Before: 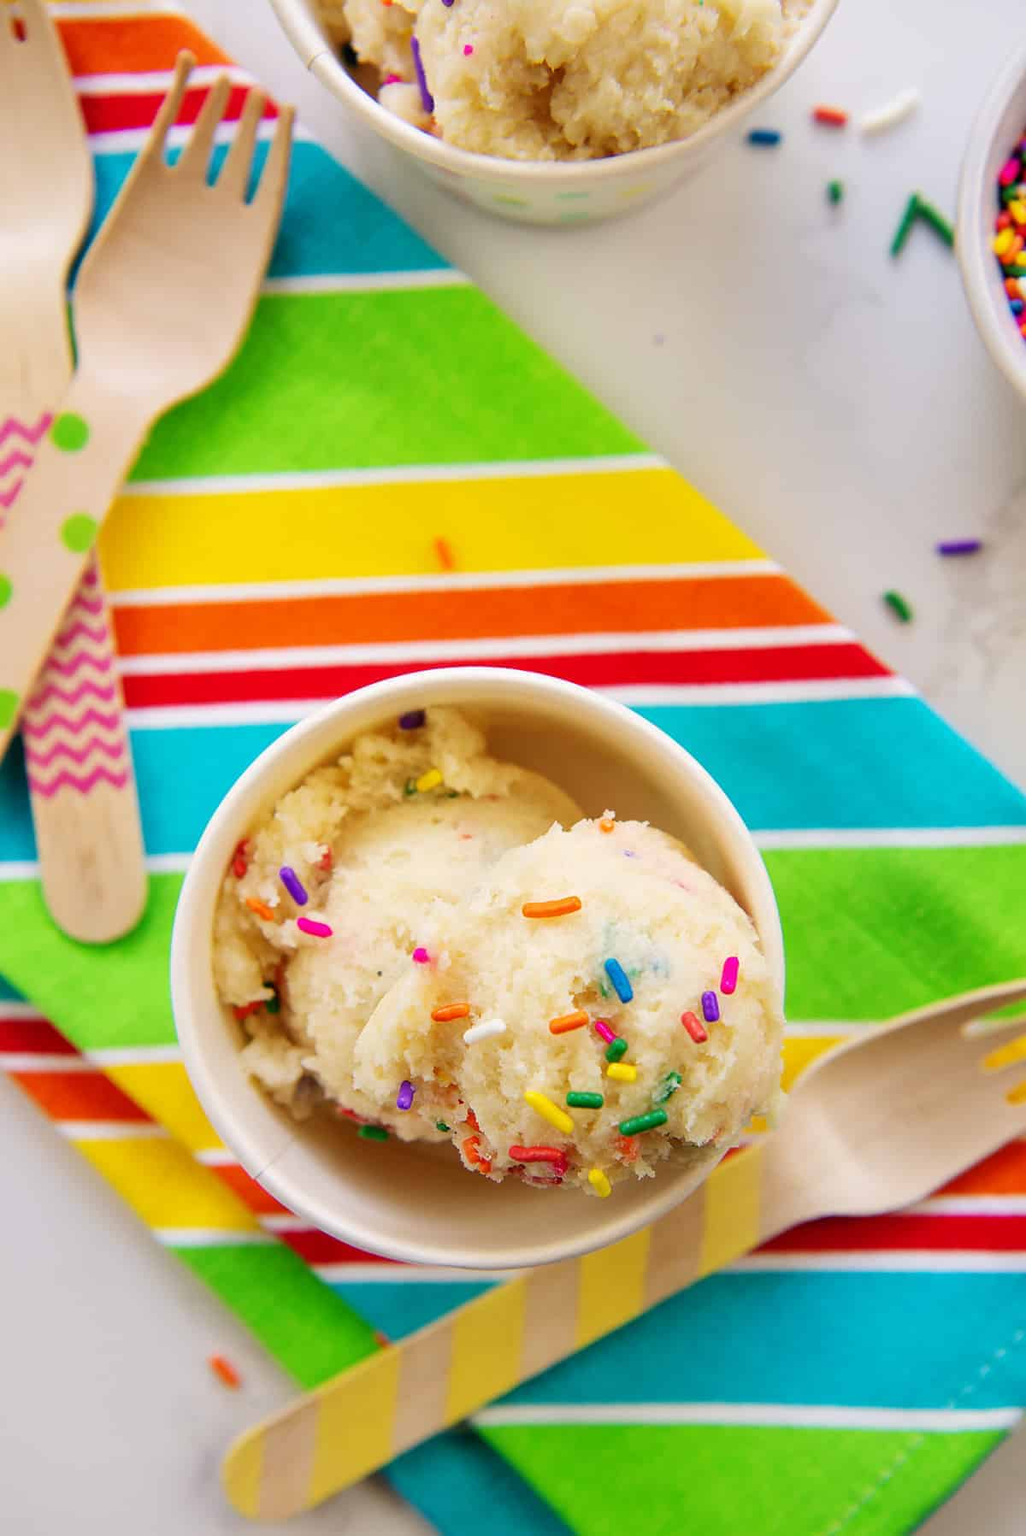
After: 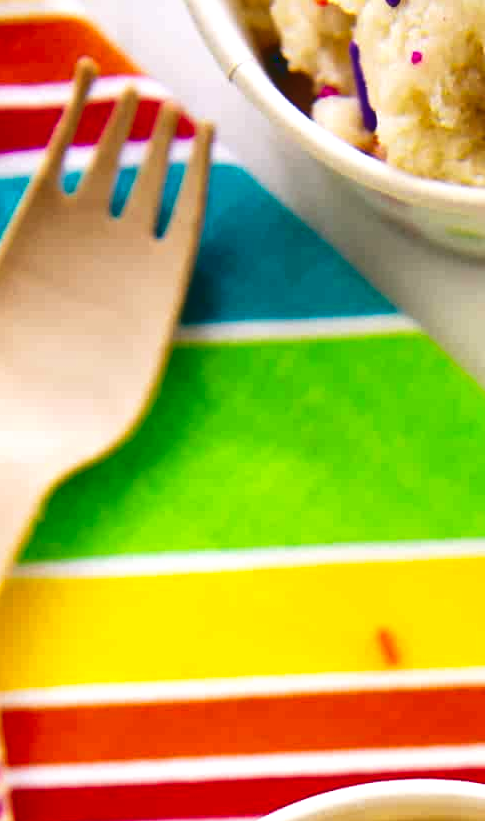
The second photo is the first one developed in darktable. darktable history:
crop and rotate: left 10.97%, top 0.08%, right 48.586%, bottom 54.183%
tone curve: curves: ch0 [(0, 0) (0.003, 0.002) (0.011, 0.006) (0.025, 0.014) (0.044, 0.025) (0.069, 0.039) (0.1, 0.056) (0.136, 0.082) (0.177, 0.116) (0.224, 0.163) (0.277, 0.233) (0.335, 0.311) (0.399, 0.396) (0.468, 0.488) (0.543, 0.588) (0.623, 0.695) (0.709, 0.809) (0.801, 0.912) (0.898, 0.997) (1, 1)], preserve colors none
base curve: curves: ch0 [(0, 0.02) (0.083, 0.036) (1, 1)]
